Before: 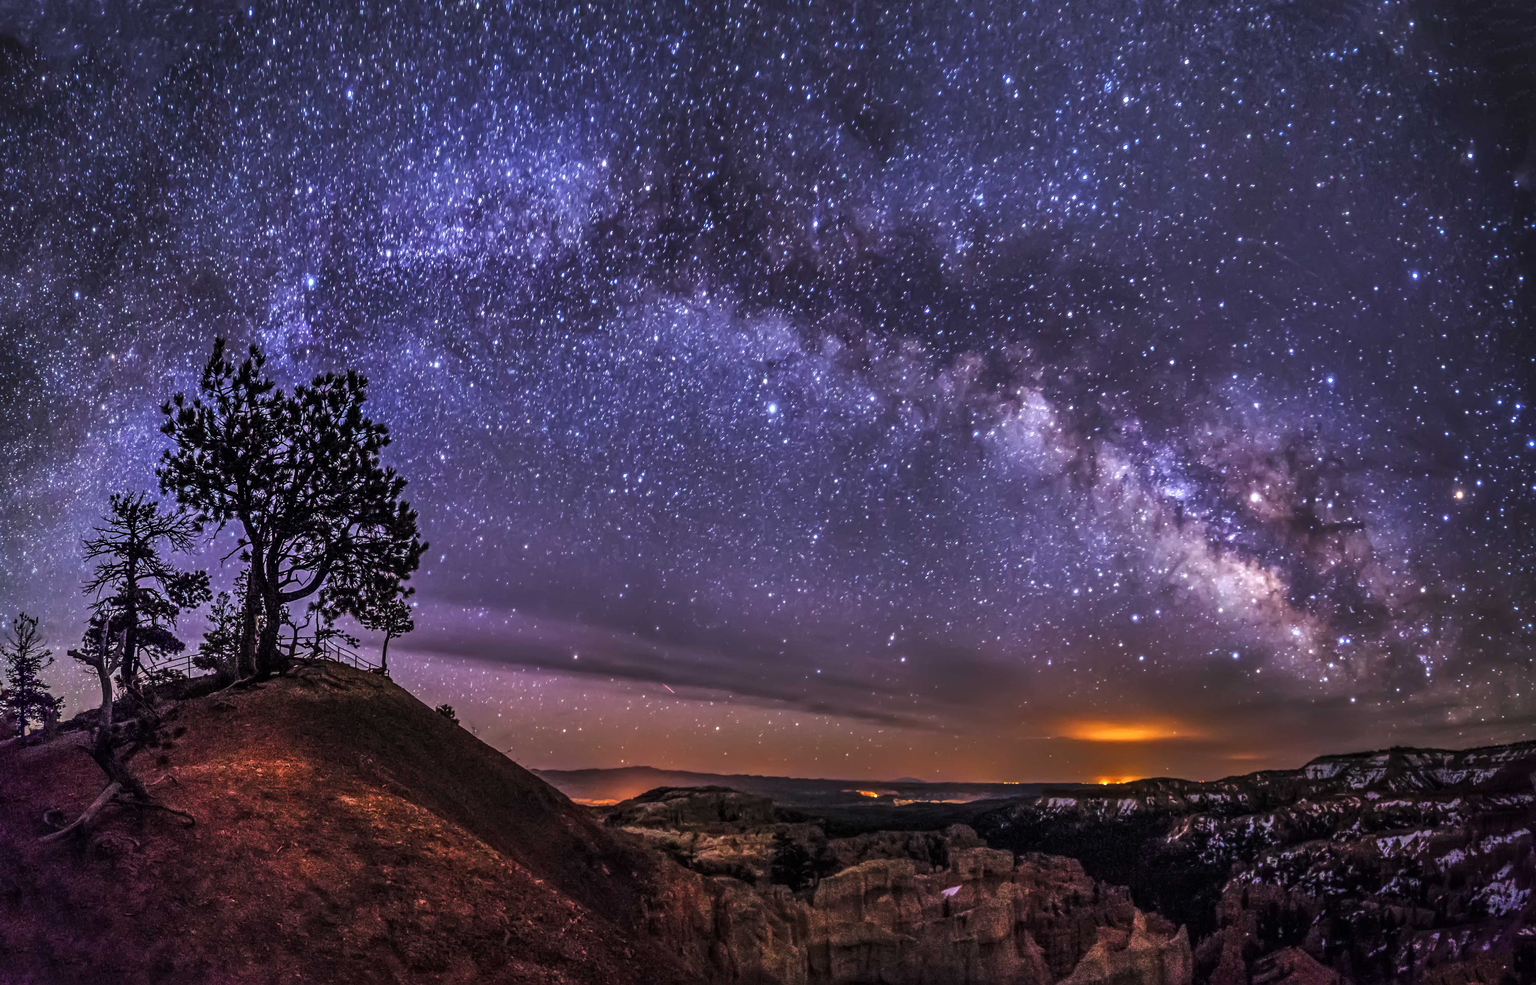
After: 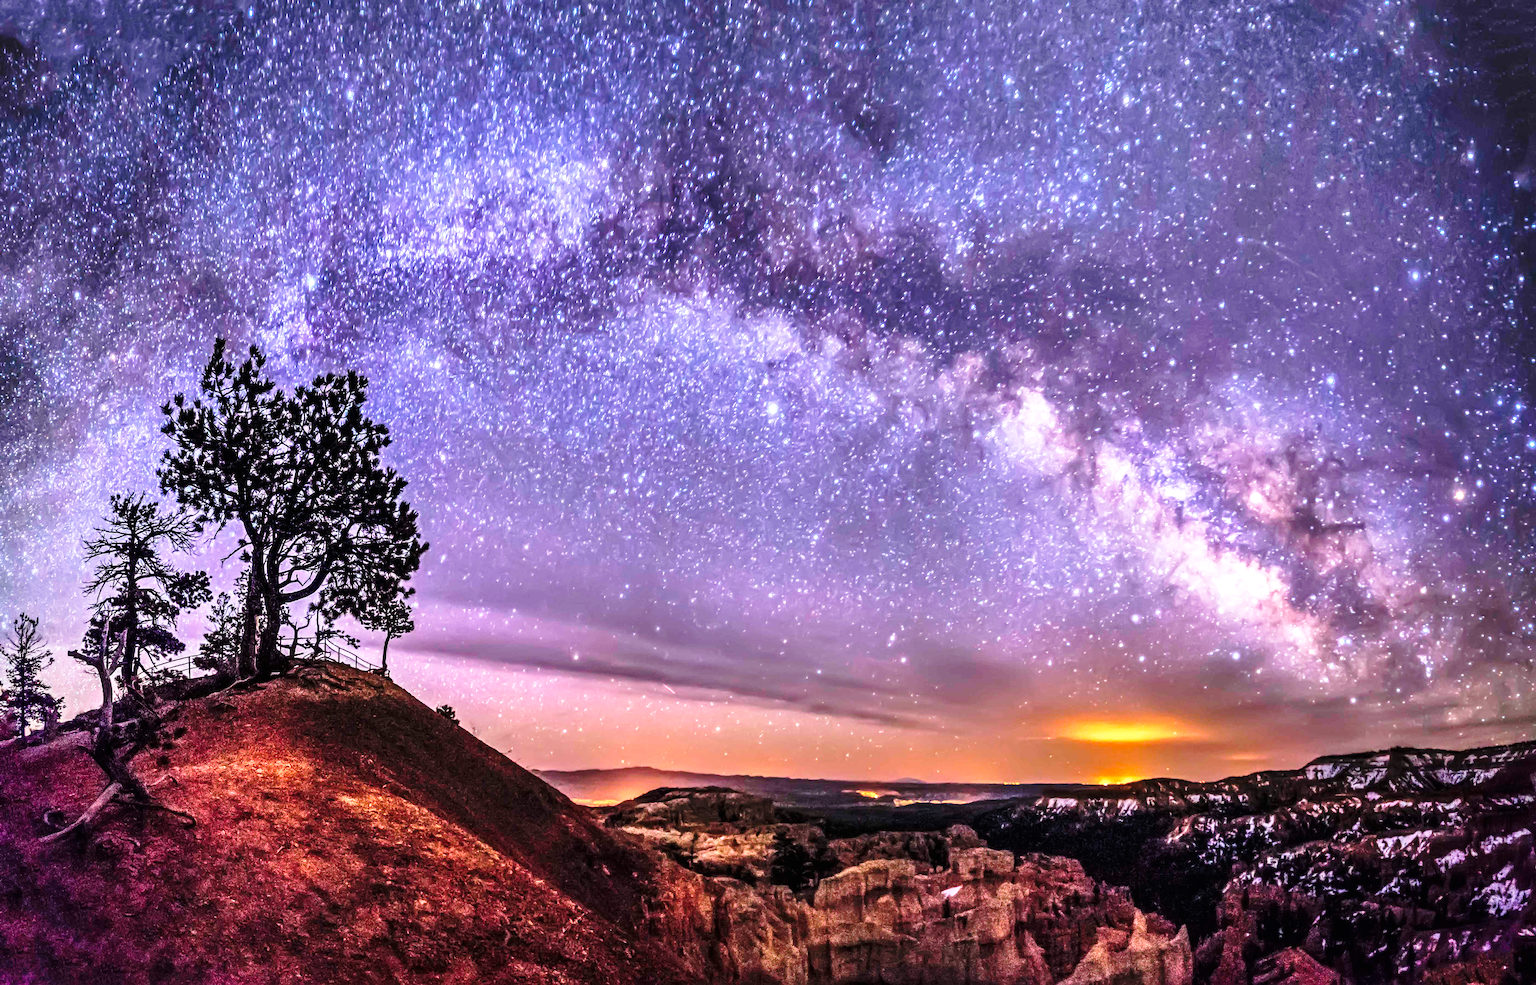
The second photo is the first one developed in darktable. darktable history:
exposure: black level correction 0, exposure 1.1 EV, compensate exposure bias true, compensate highlight preservation false
base curve: curves: ch0 [(0, 0) (0.028, 0.03) (0.121, 0.232) (0.46, 0.748) (0.859, 0.968) (1, 1)], preserve colors none
